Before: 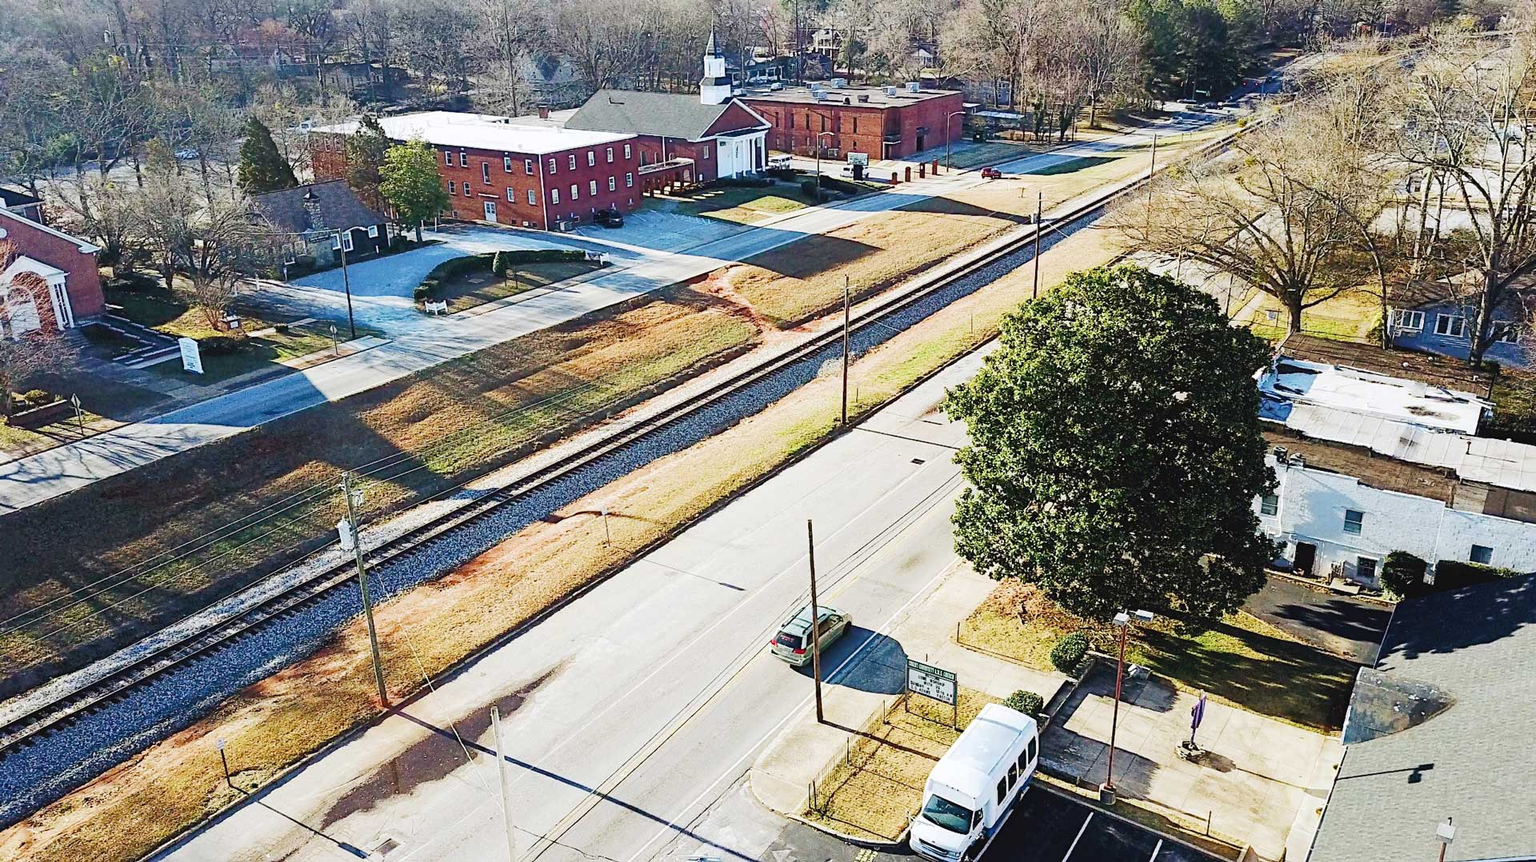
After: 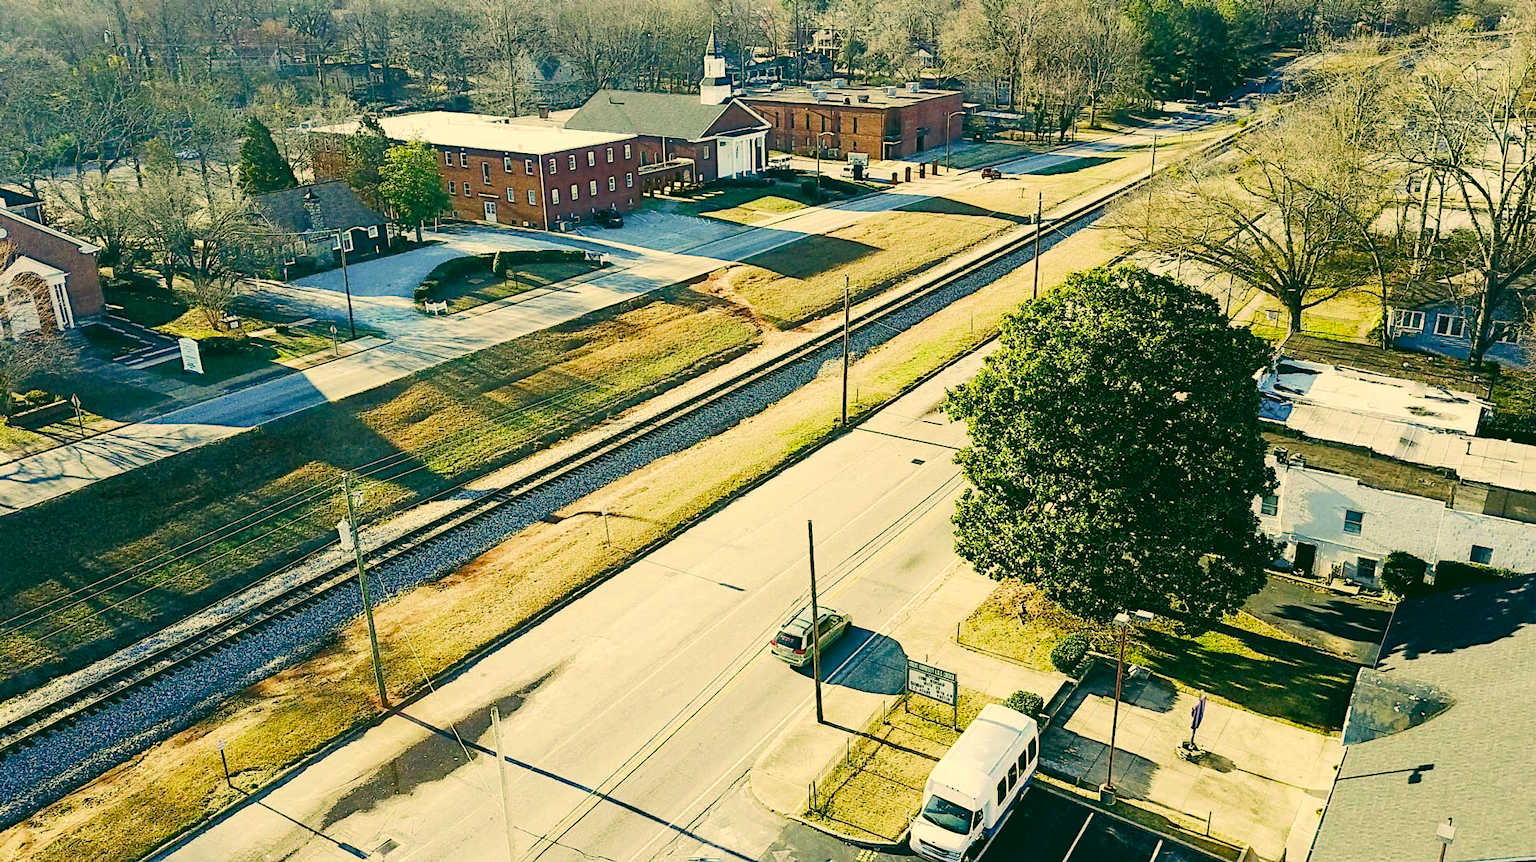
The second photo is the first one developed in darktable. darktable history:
color correction: highlights a* 5.62, highlights b* 33.57, shadows a* -25.86, shadows b* 4.02
white balance: red 0.983, blue 1.036
